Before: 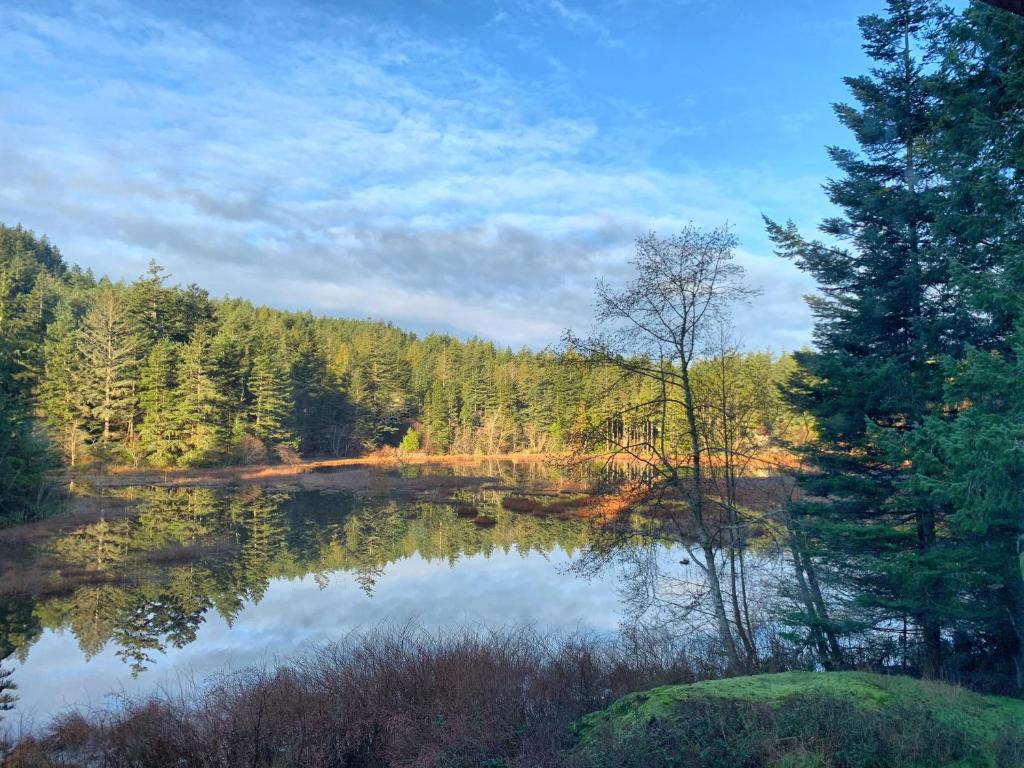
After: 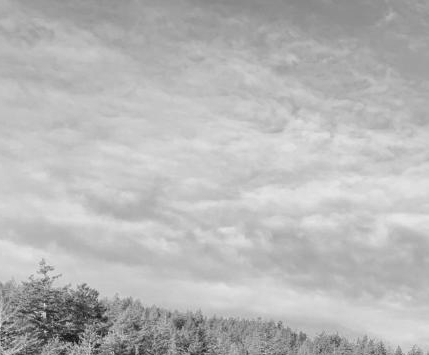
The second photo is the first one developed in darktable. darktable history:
monochrome: on, module defaults
crop and rotate: left 10.817%, top 0.062%, right 47.194%, bottom 53.626%
